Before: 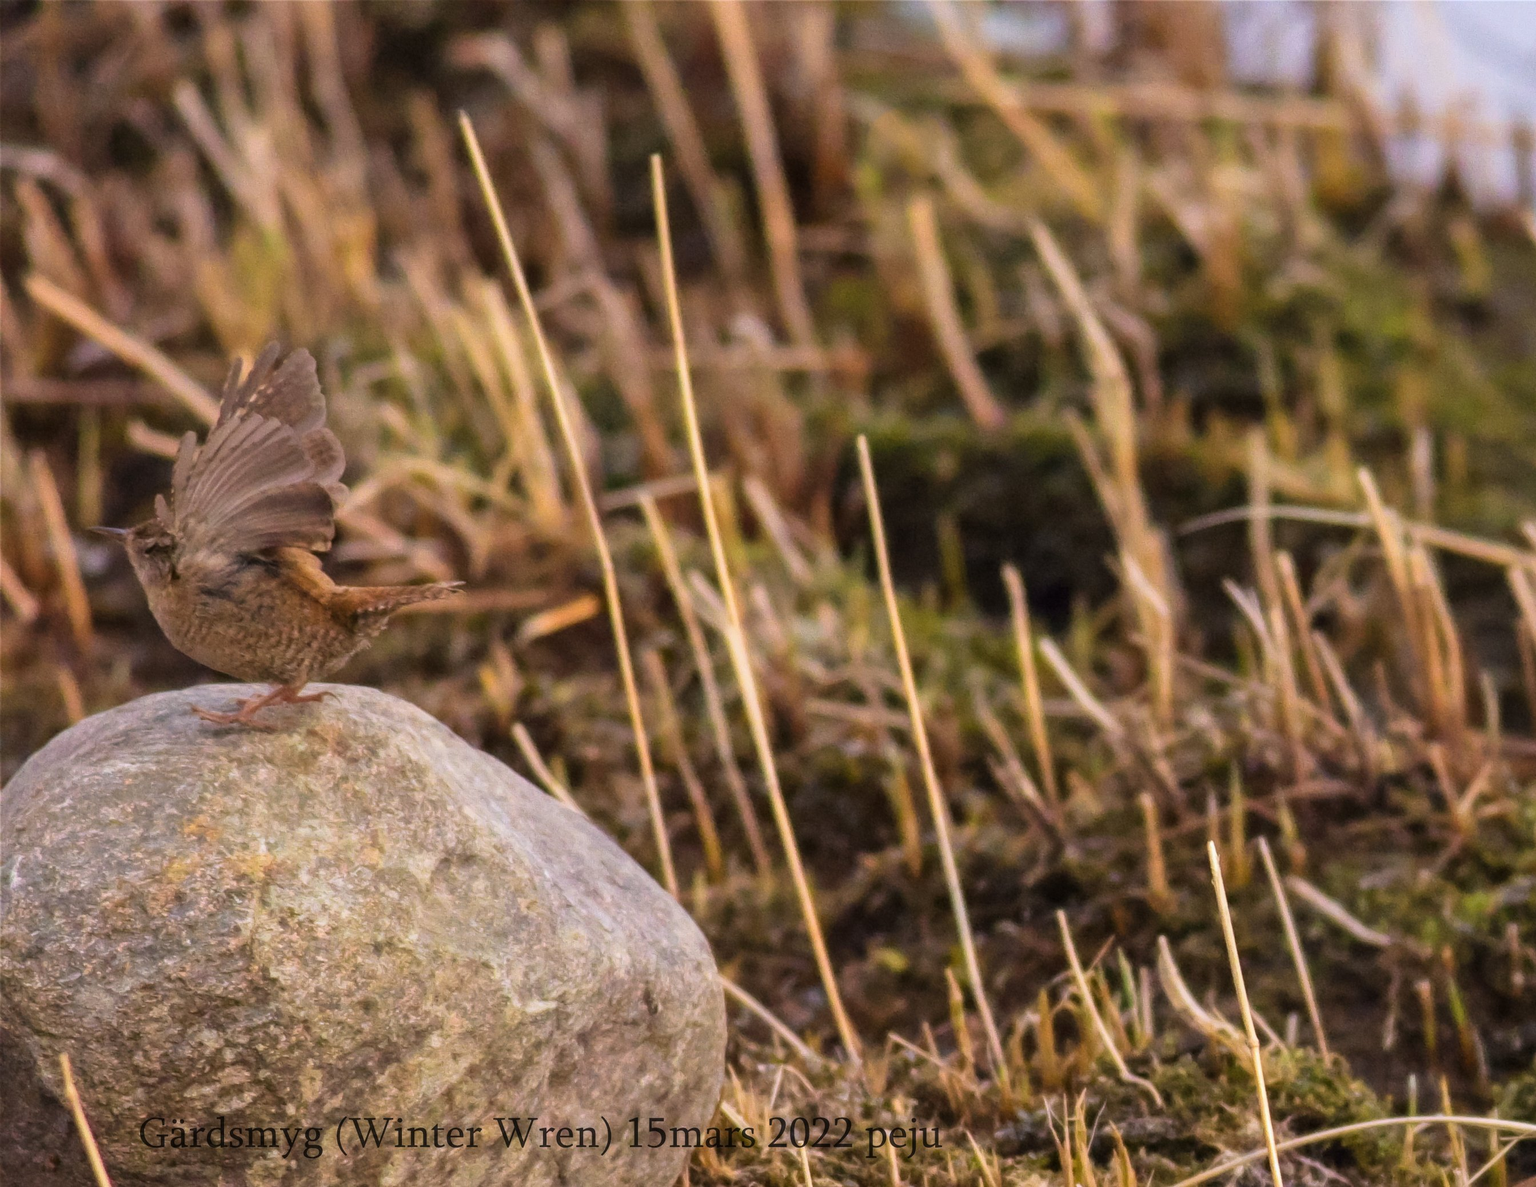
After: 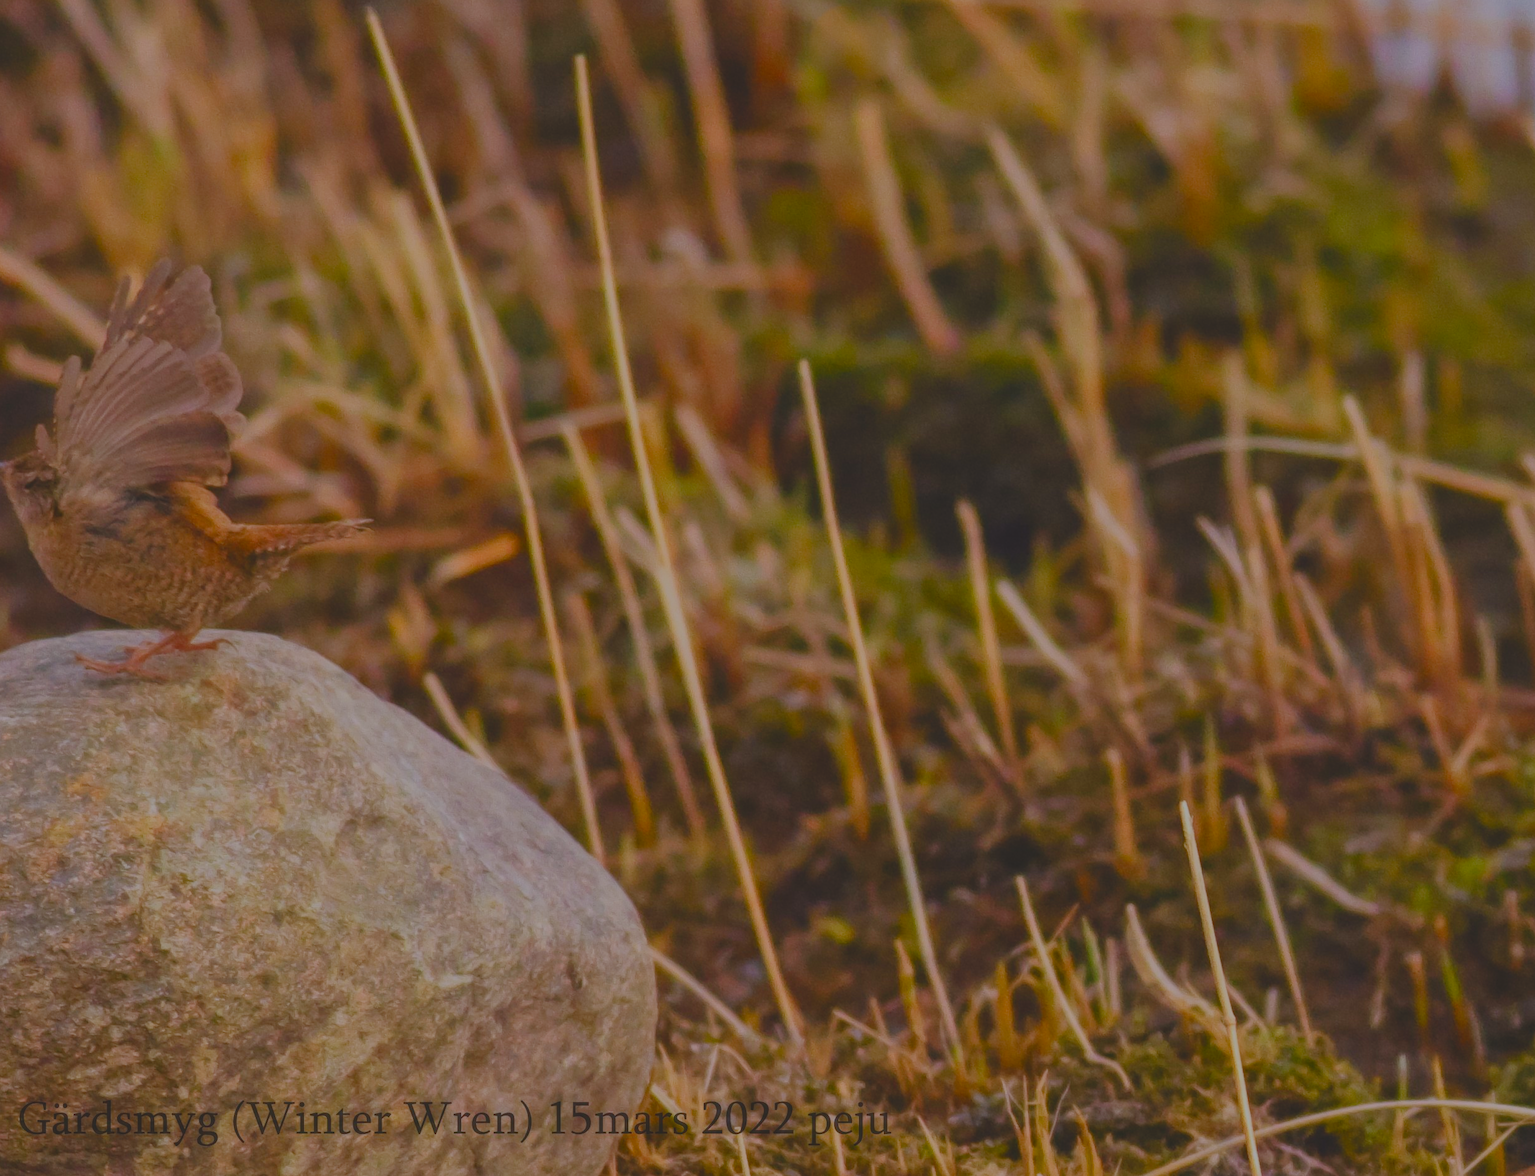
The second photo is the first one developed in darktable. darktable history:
contrast brightness saturation: saturation 0.126
exposure: exposure -0.545 EV, compensate exposure bias true, compensate highlight preservation false
crop and rotate: left 7.978%, top 8.79%
tone equalizer: edges refinement/feathering 500, mask exposure compensation -1.57 EV, preserve details no
color balance rgb: global offset › luminance 0.717%, perceptual saturation grading › global saturation 20%, perceptual saturation grading › highlights -50.028%, perceptual saturation grading › shadows 31.142%, contrast -29.943%
